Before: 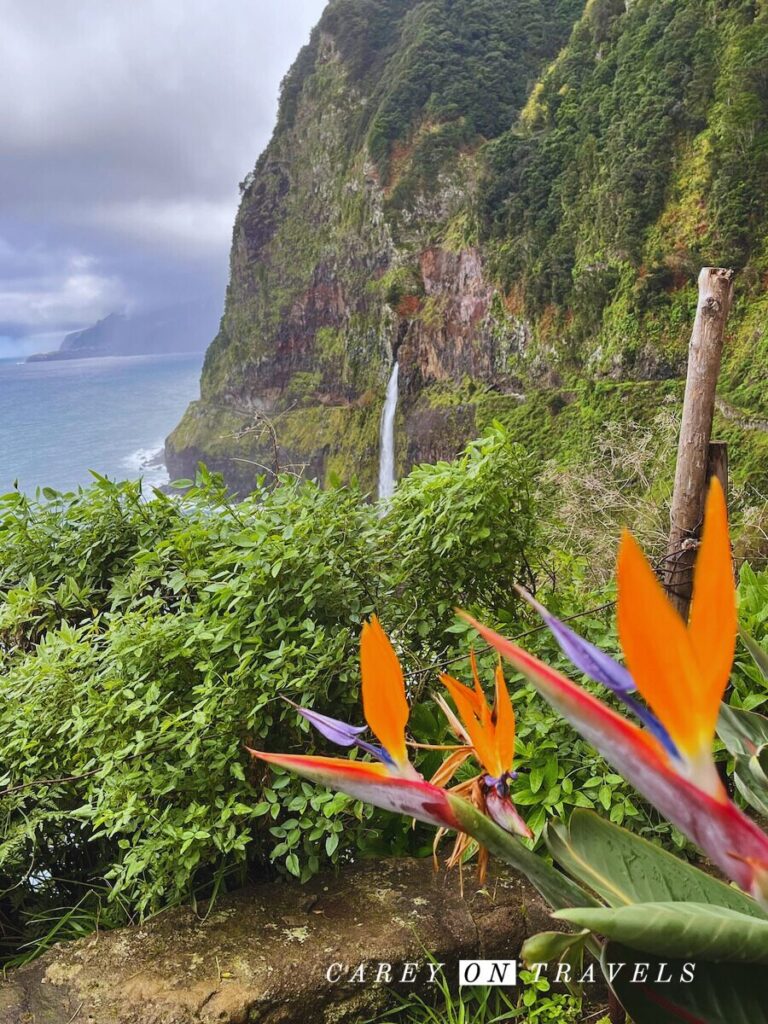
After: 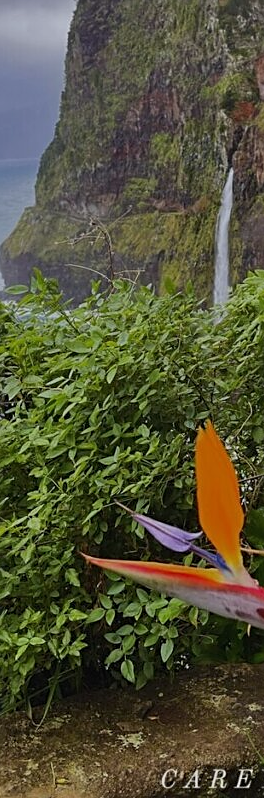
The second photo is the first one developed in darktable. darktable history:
crop and rotate: left 21.518%, top 18.977%, right 44.096%, bottom 3%
exposure: black level correction 0, exposure -0.818 EV, compensate highlight preservation false
sharpen: on, module defaults
